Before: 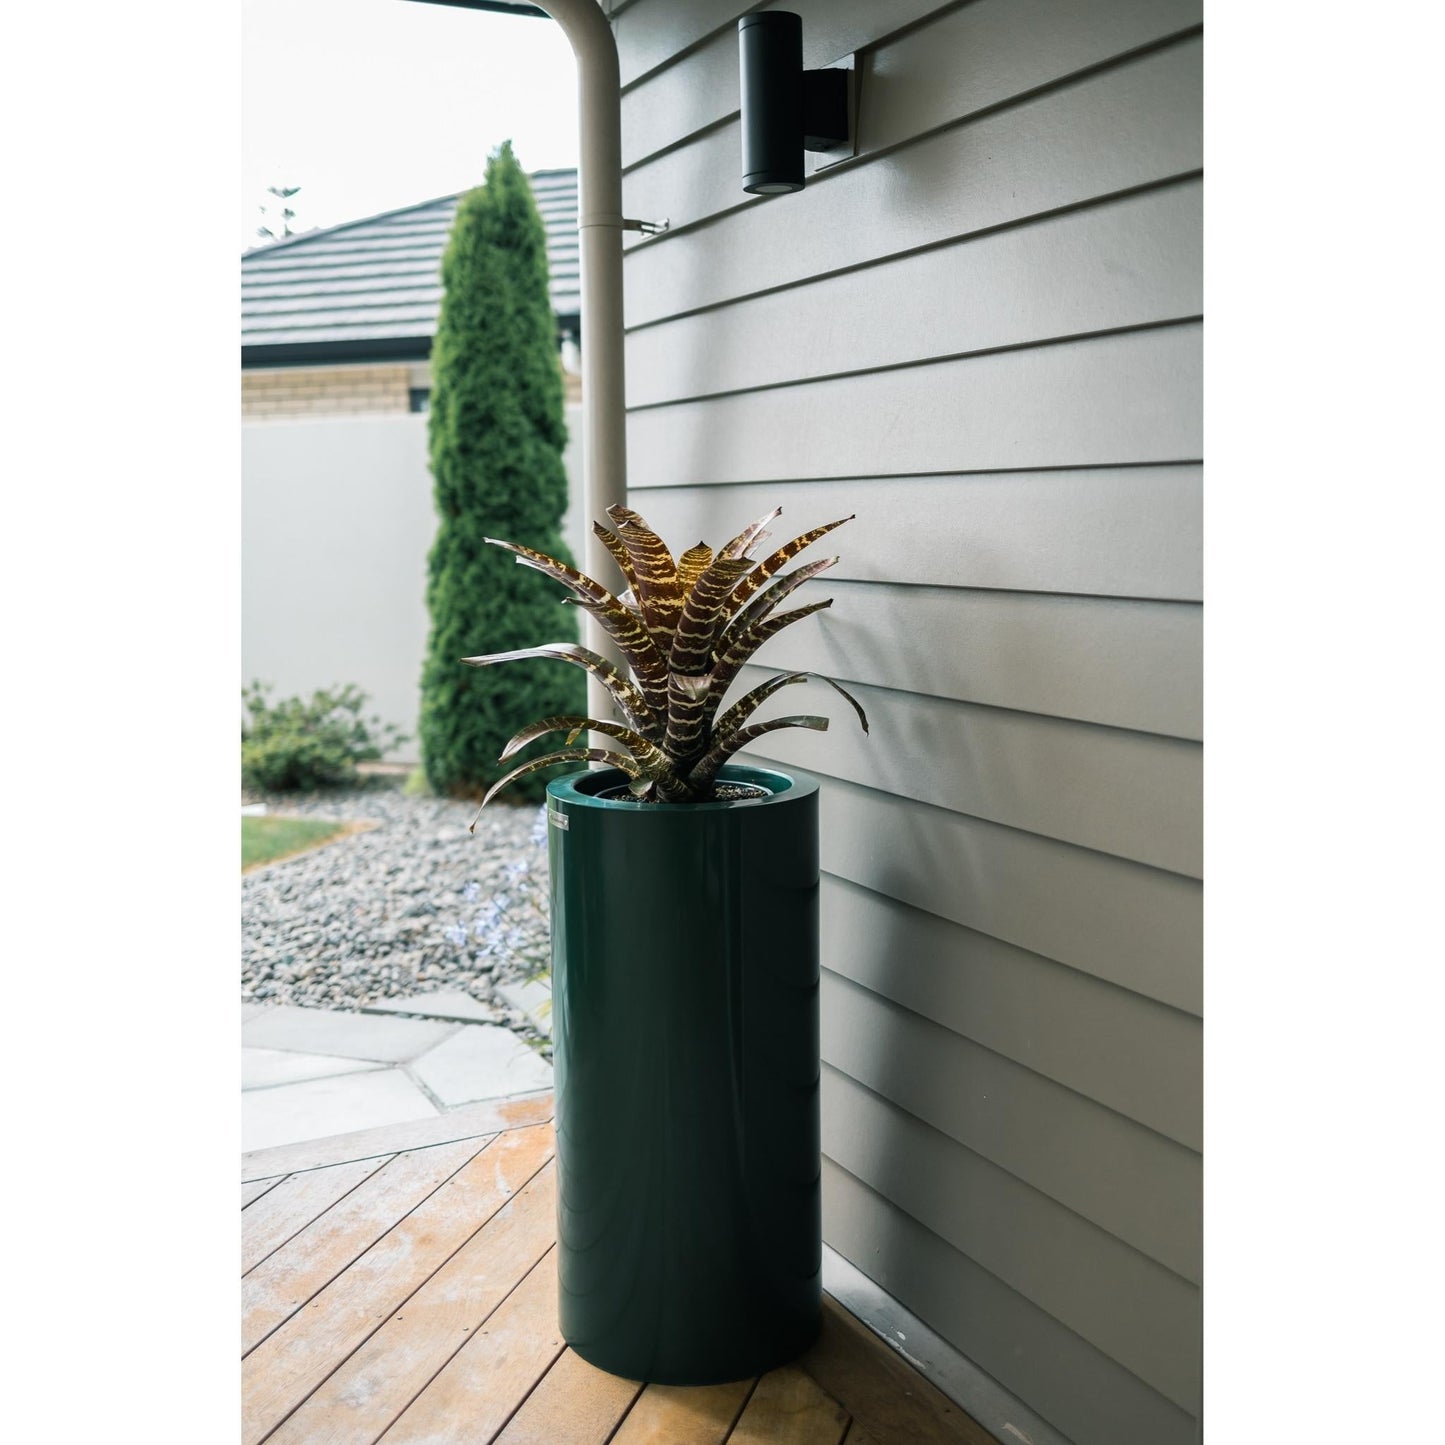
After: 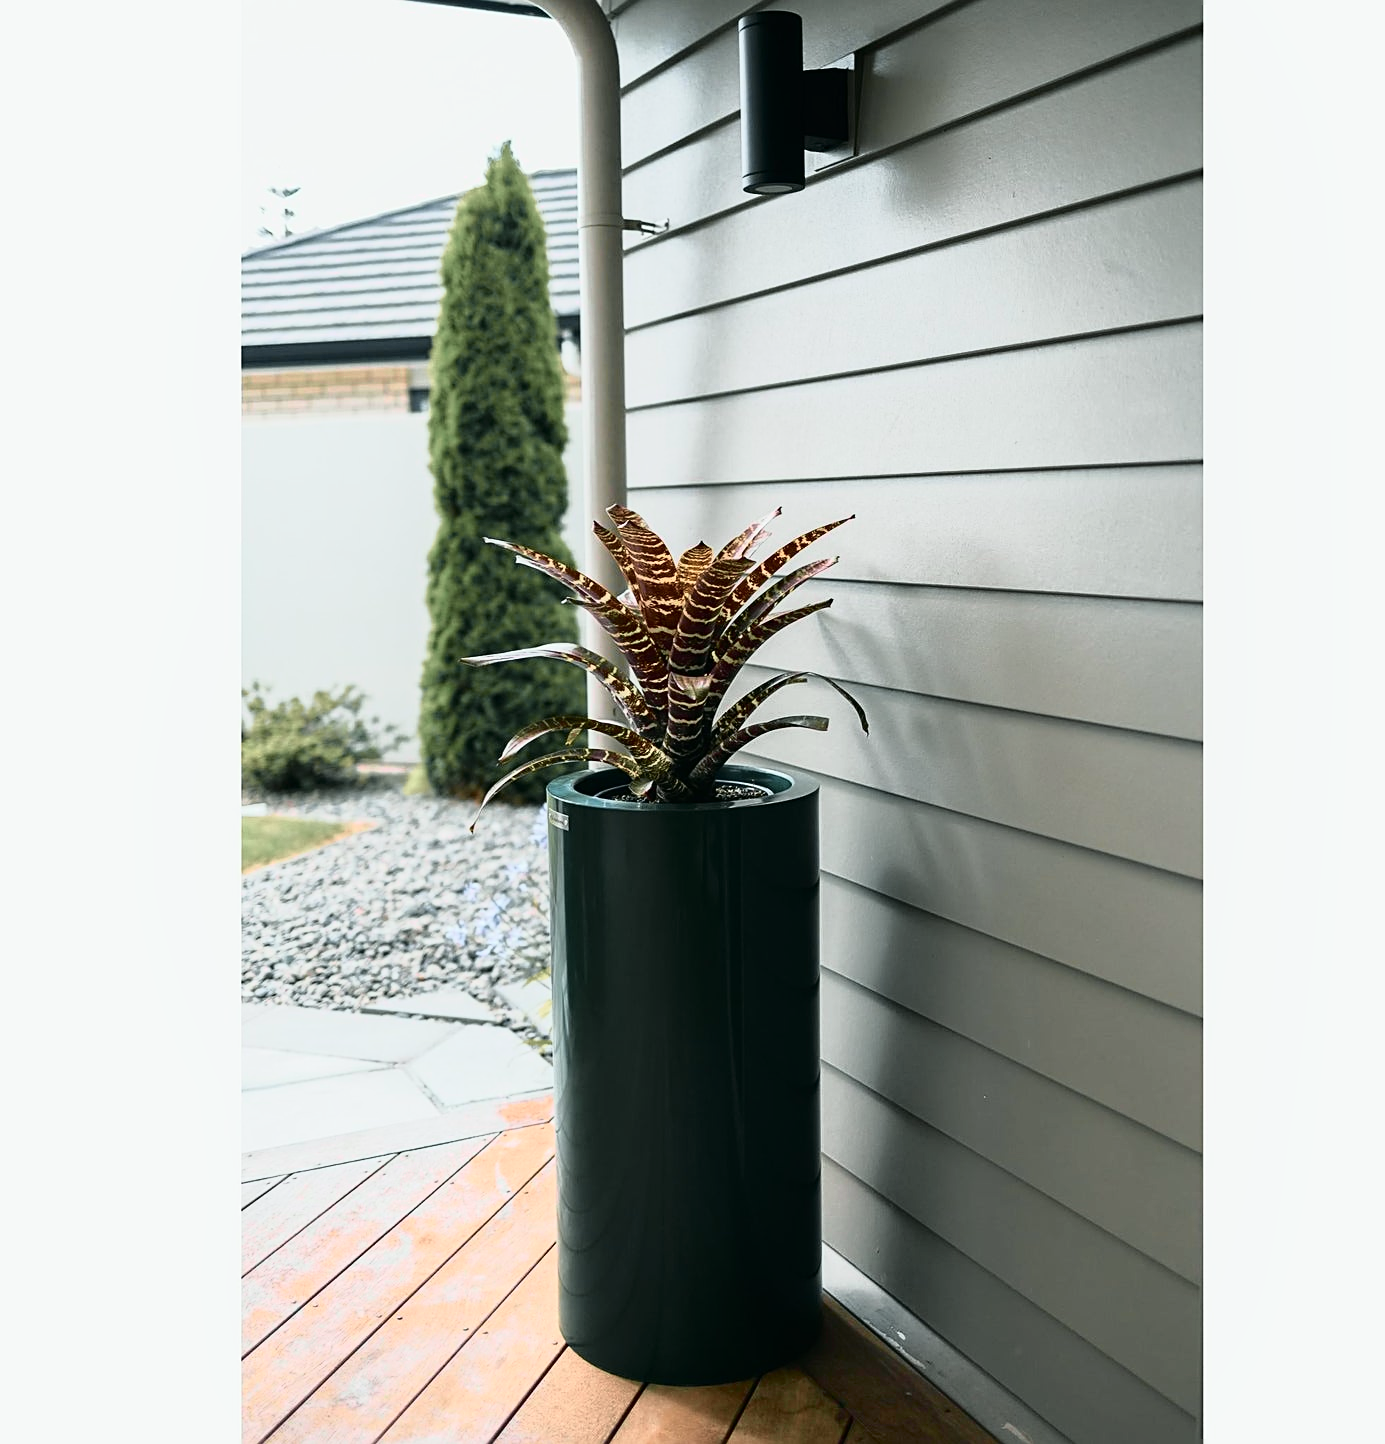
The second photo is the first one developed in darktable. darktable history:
sharpen: amount 0.492
tone curve: curves: ch0 [(0, 0) (0.105, 0.068) (0.195, 0.162) (0.283, 0.283) (0.384, 0.404) (0.485, 0.531) (0.638, 0.681) (0.795, 0.879) (1, 0.977)]; ch1 [(0, 0) (0.161, 0.092) (0.35, 0.33) (0.379, 0.401) (0.456, 0.469) (0.504, 0.501) (0.512, 0.523) (0.58, 0.597) (0.635, 0.646) (1, 1)]; ch2 [(0, 0) (0.371, 0.362) (0.437, 0.437) (0.5, 0.5) (0.53, 0.523) (0.56, 0.58) (0.622, 0.606) (1, 1)], color space Lab, independent channels, preserve colors none
crop: right 4.12%, bottom 0.021%
local contrast: mode bilateral grid, contrast 100, coarseness 99, detail 91%, midtone range 0.2
